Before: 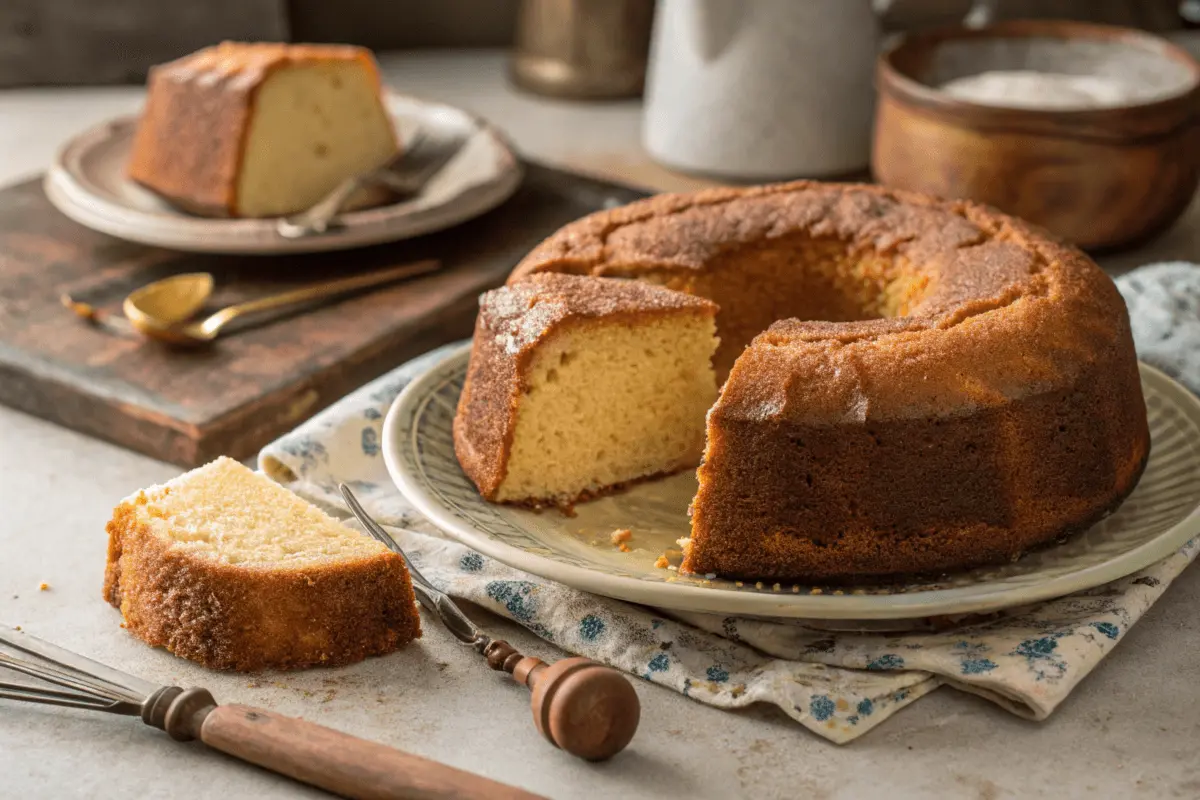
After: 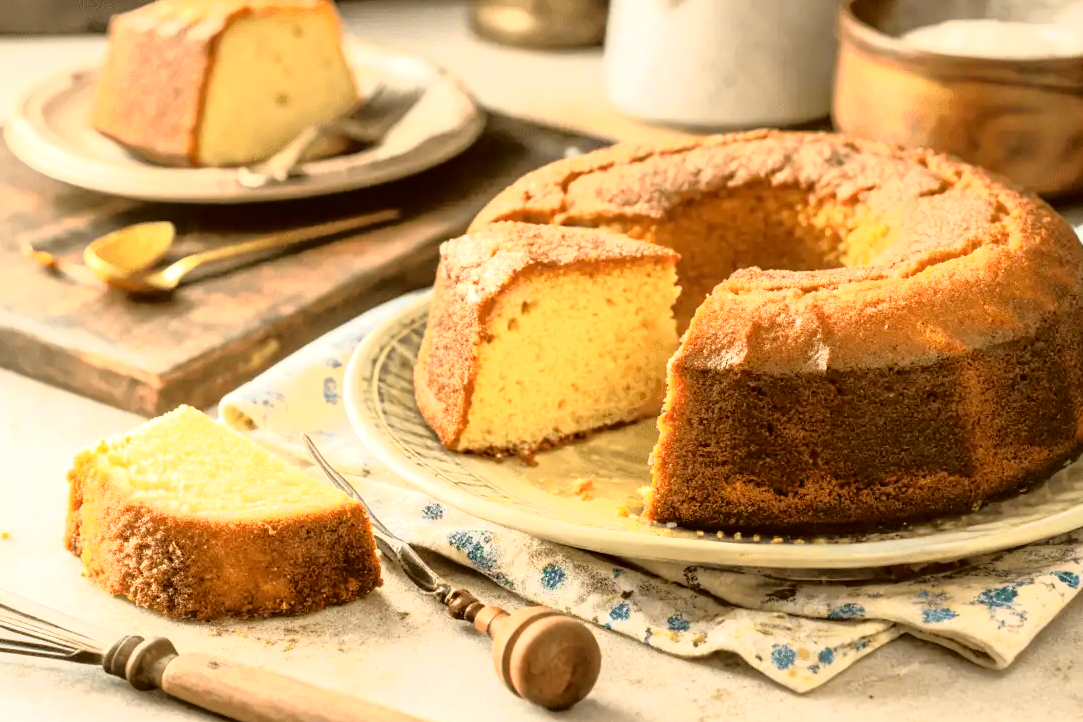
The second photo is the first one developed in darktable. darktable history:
crop: left 3.305%, top 6.436%, right 6.389%, bottom 3.258%
tone curve: curves: ch0 [(0, 0.015) (0.091, 0.055) (0.184, 0.159) (0.304, 0.382) (0.492, 0.579) (0.628, 0.755) (0.832, 0.932) (0.984, 0.963)]; ch1 [(0, 0) (0.34, 0.235) (0.493, 0.5) (0.554, 0.56) (0.764, 0.815) (1, 1)]; ch2 [(0, 0) (0.44, 0.458) (0.476, 0.477) (0.542, 0.586) (0.674, 0.724) (1, 1)], color space Lab, independent channels, preserve colors none
exposure: black level correction -0.001, exposure 0.9 EV, compensate exposure bias true, compensate highlight preservation false
